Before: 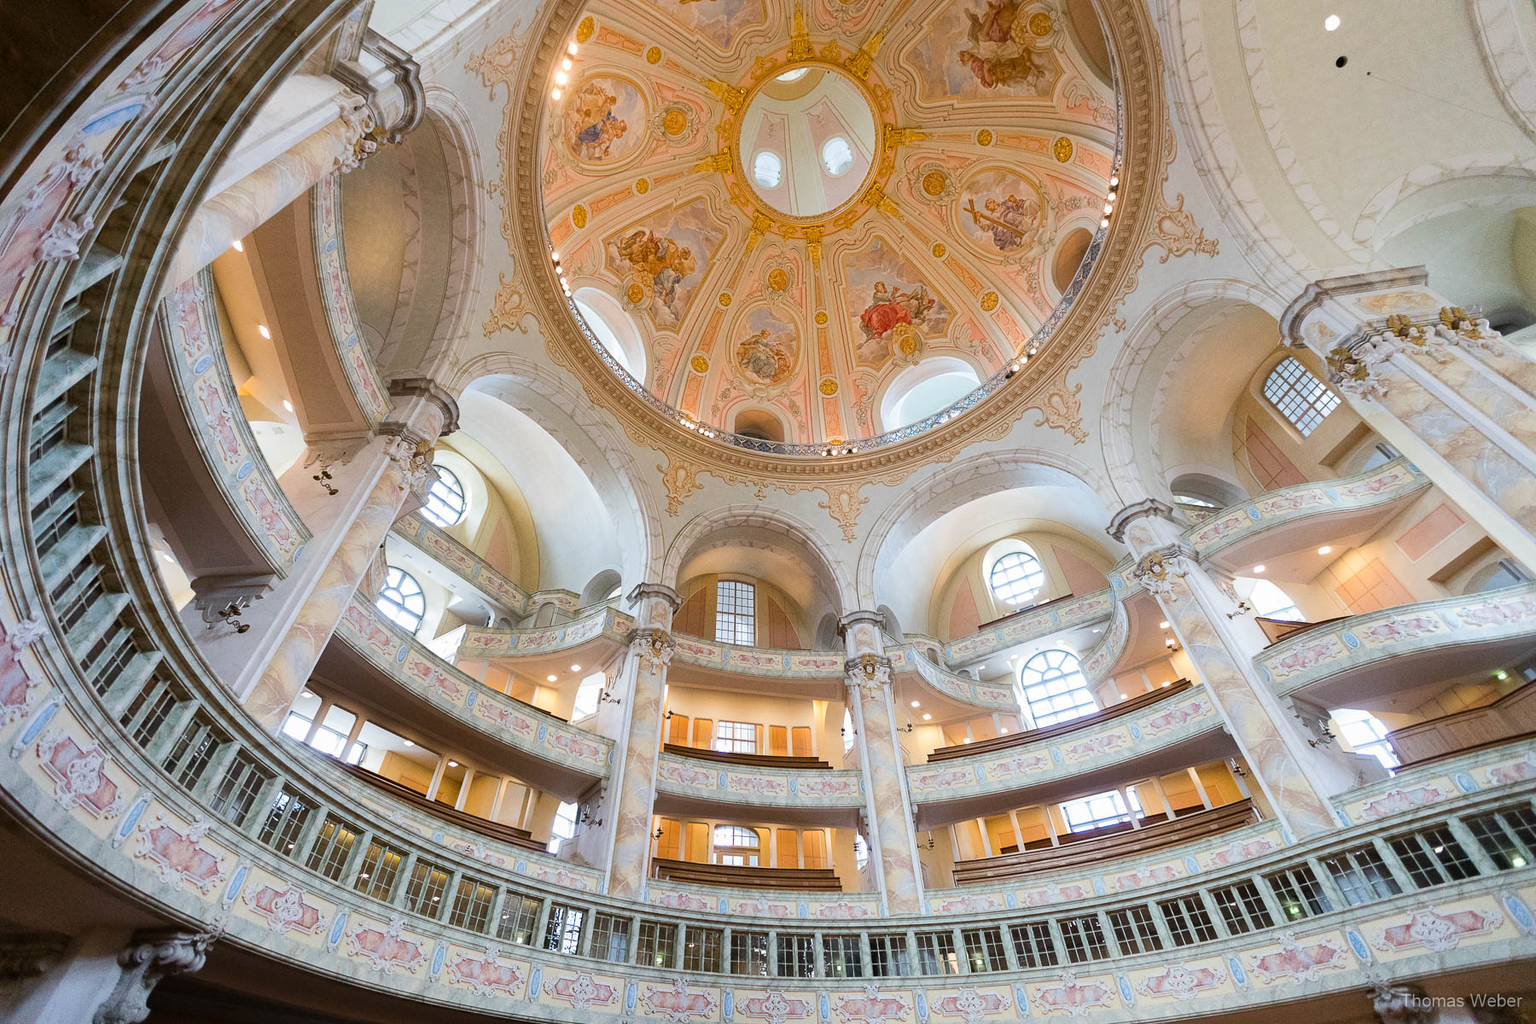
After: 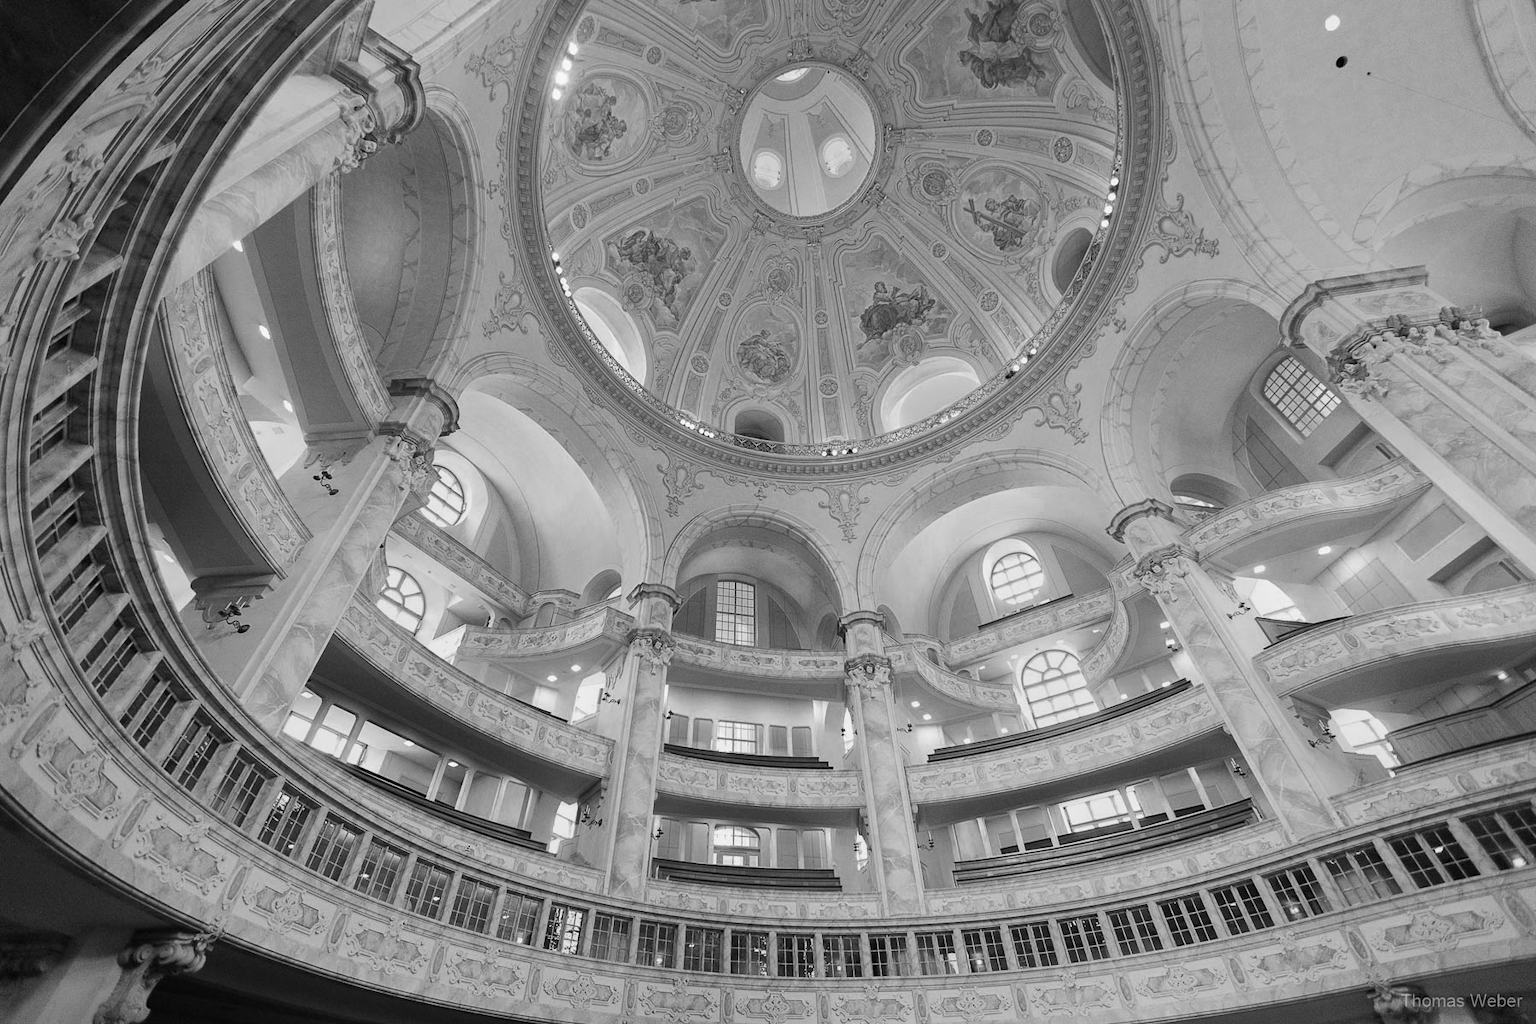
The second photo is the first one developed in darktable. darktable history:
color zones: curves: ch0 [(0, 0.5) (0.125, 0.4) (0.25, 0.5) (0.375, 0.4) (0.5, 0.4) (0.625, 0.35) (0.75, 0.35) (0.875, 0.5)]; ch1 [(0, 0.35) (0.125, 0.45) (0.25, 0.35) (0.375, 0.35) (0.5, 0.35) (0.625, 0.35) (0.75, 0.45) (0.875, 0.35)]; ch2 [(0, 0.6) (0.125, 0.5) (0.25, 0.5) (0.375, 0.6) (0.5, 0.6) (0.625, 0.5) (0.75, 0.5) (0.875, 0.5)]
exposure: compensate highlight preservation false
monochrome: a 26.22, b 42.67, size 0.8
